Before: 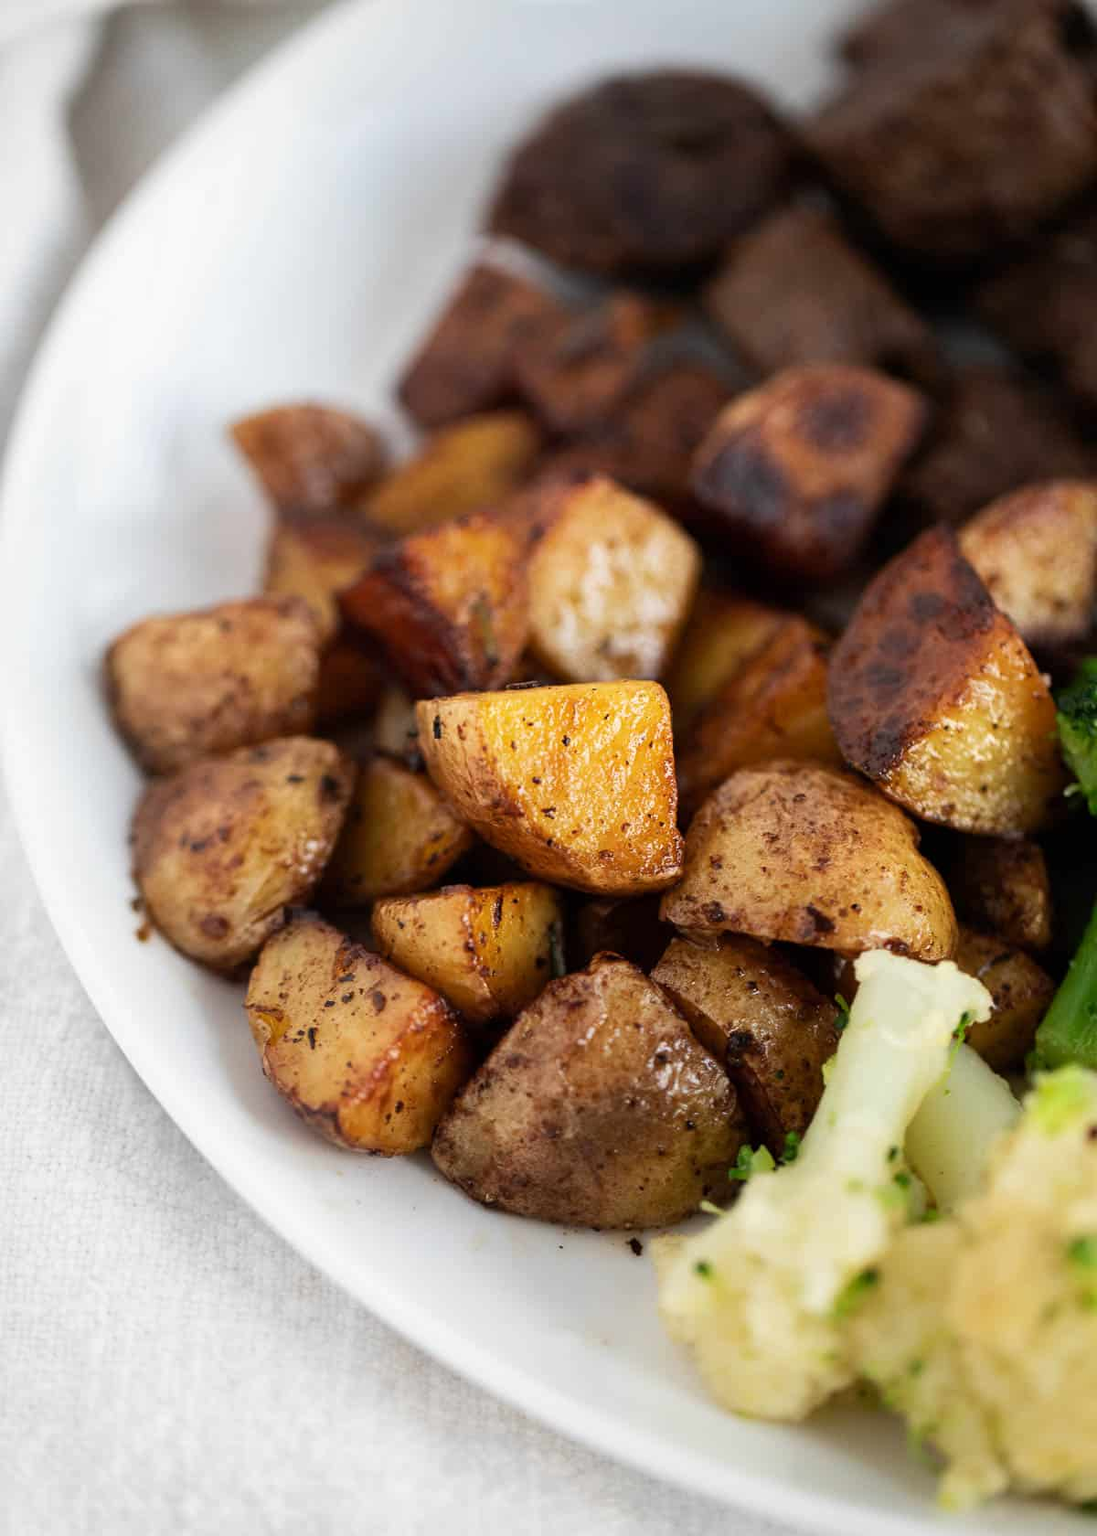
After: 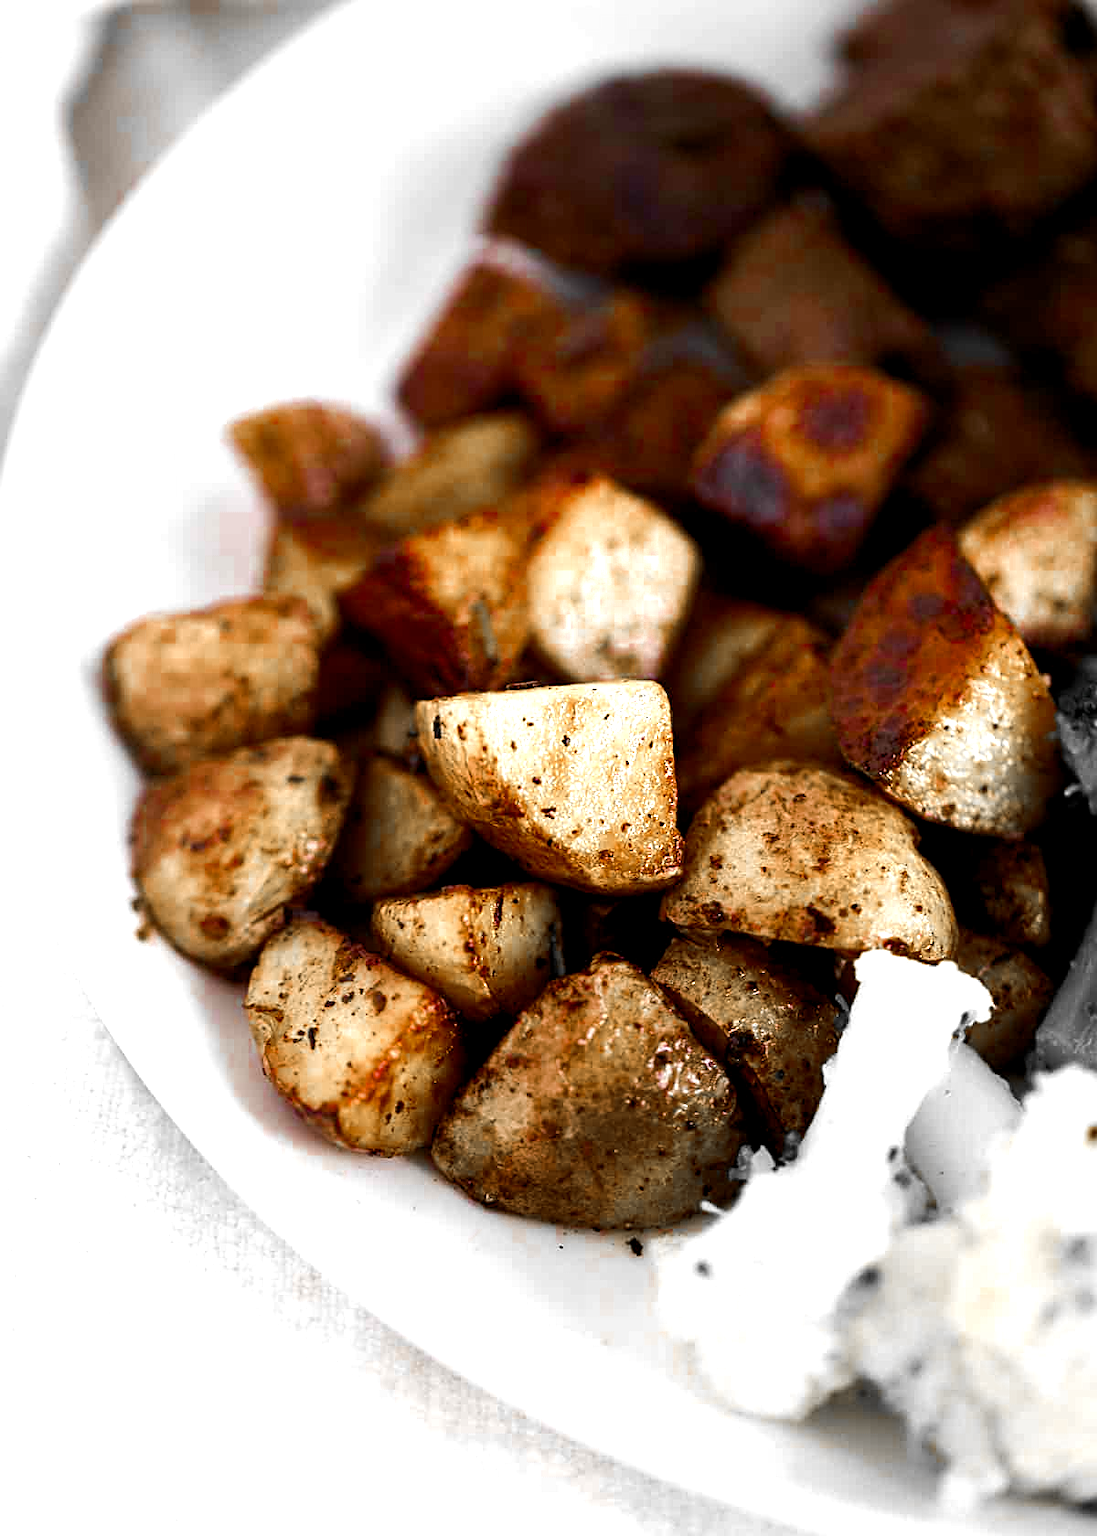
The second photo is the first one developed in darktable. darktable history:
color zones: curves: ch0 [(0, 0.497) (0.096, 0.361) (0.221, 0.538) (0.429, 0.5) (0.571, 0.5) (0.714, 0.5) (0.857, 0.5) (1, 0.497)]; ch1 [(0, 0.5) (0.143, 0.5) (0.257, -0.002) (0.429, 0.04) (0.571, -0.001) (0.714, -0.015) (0.857, 0.024) (1, 0.5)]
color balance rgb: global offset › luminance -0.37%, perceptual saturation grading › highlights -17.77%, perceptual saturation grading › mid-tones 33.1%, perceptual saturation grading › shadows 50.52%, perceptual brilliance grading › highlights 20%, perceptual brilliance grading › mid-tones 20%, perceptual brilliance grading › shadows -20%, global vibrance 50%
sharpen: on, module defaults
